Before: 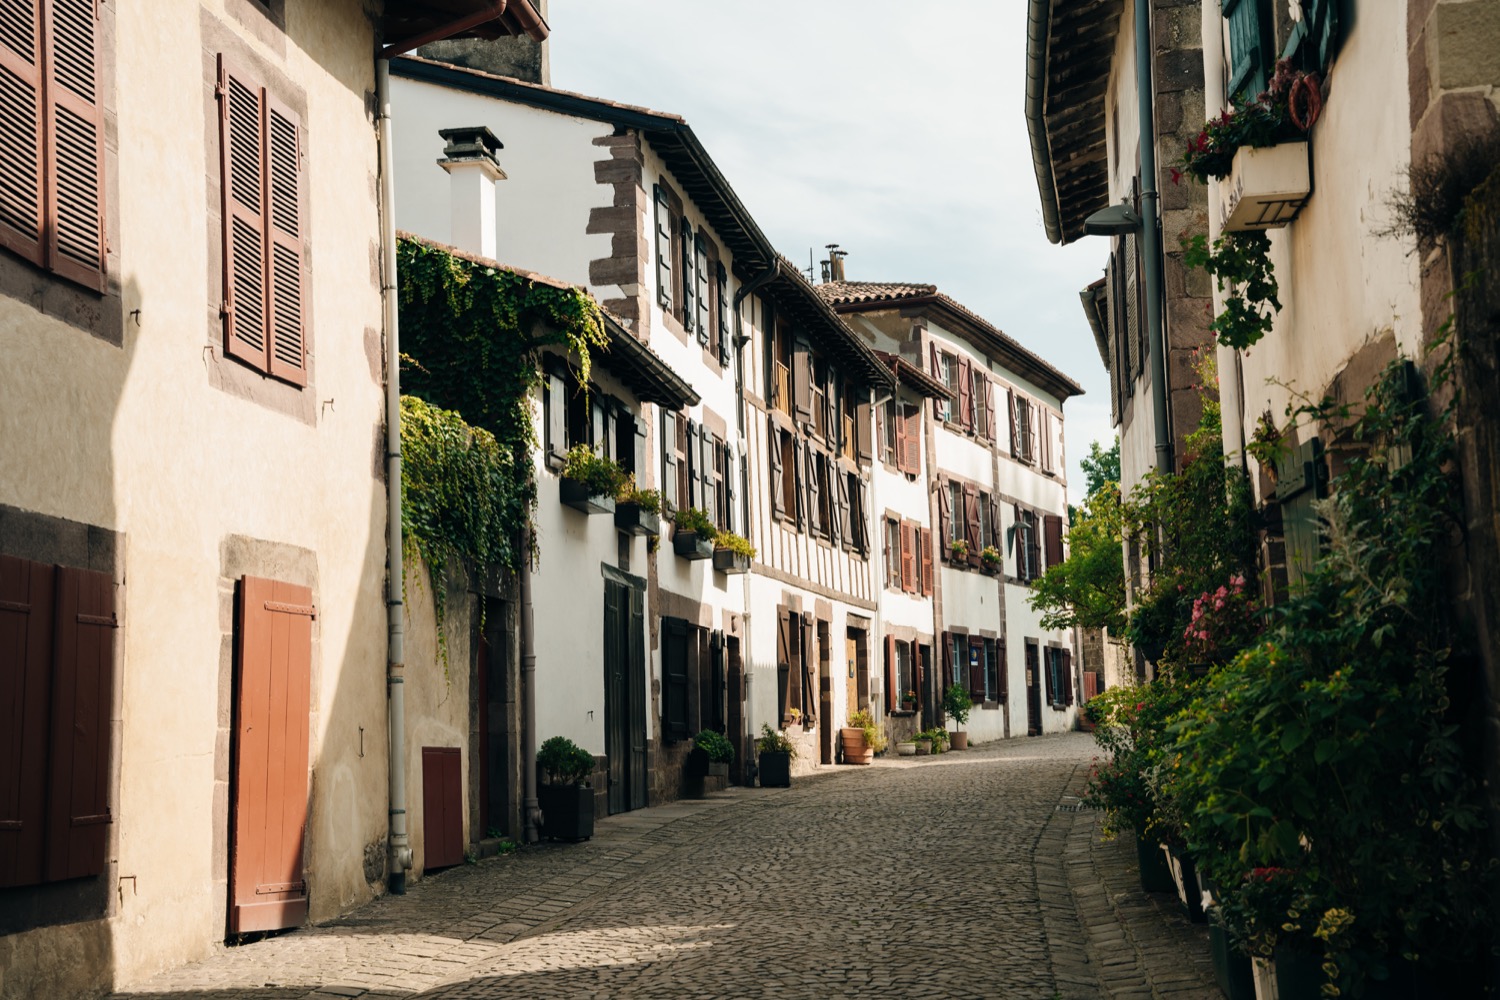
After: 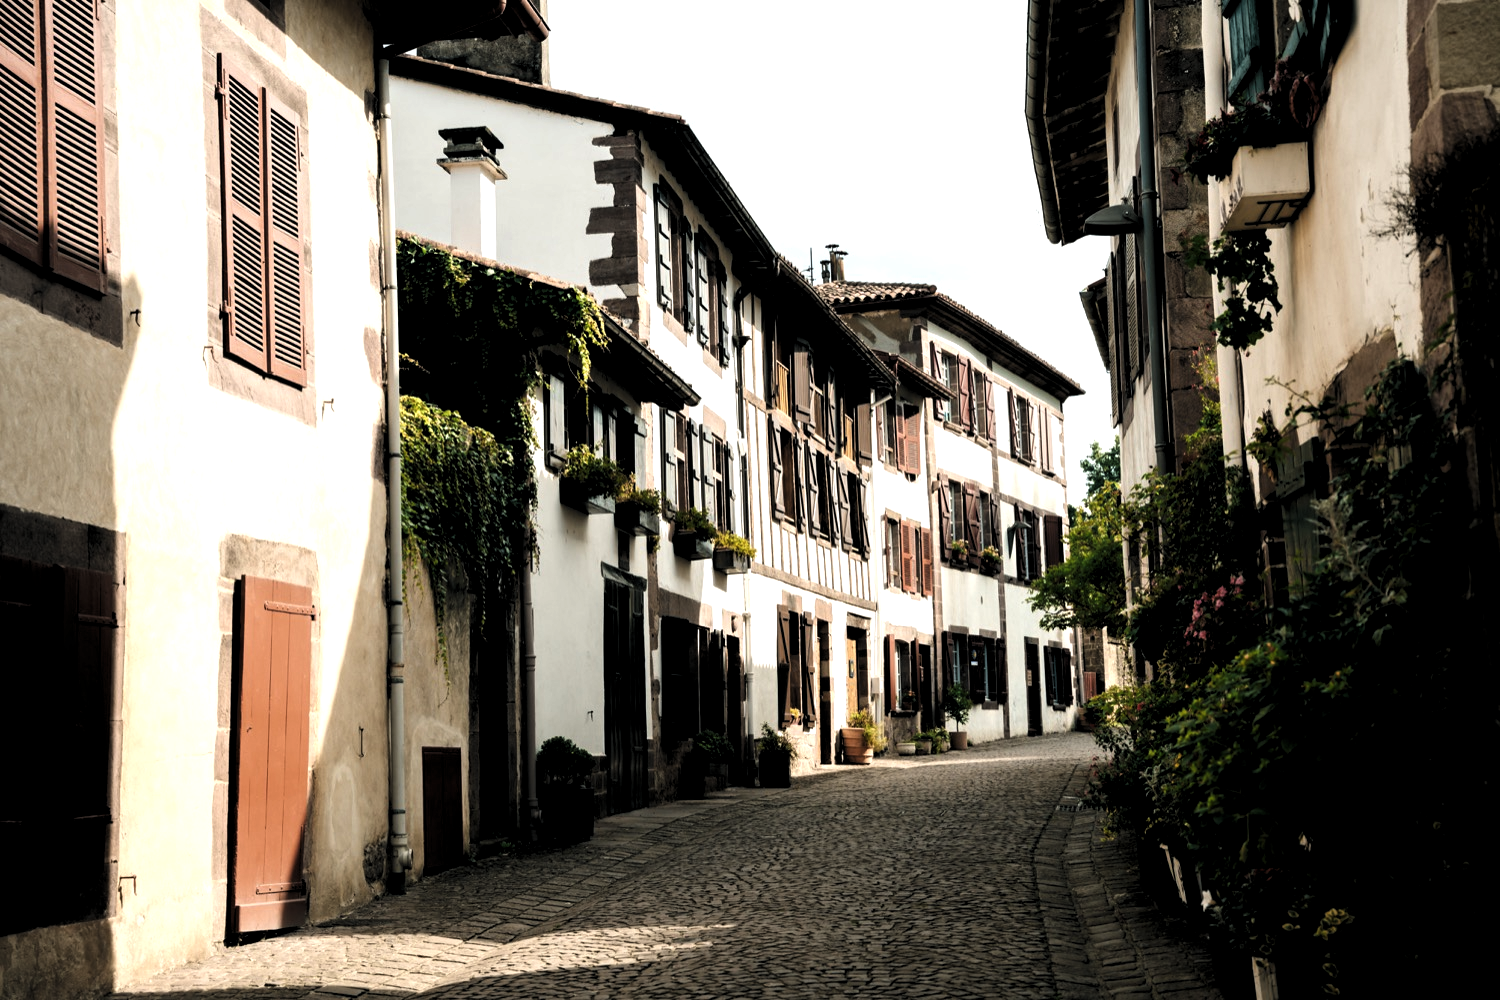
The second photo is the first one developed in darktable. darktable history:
levels: levels [0.129, 0.519, 0.867]
